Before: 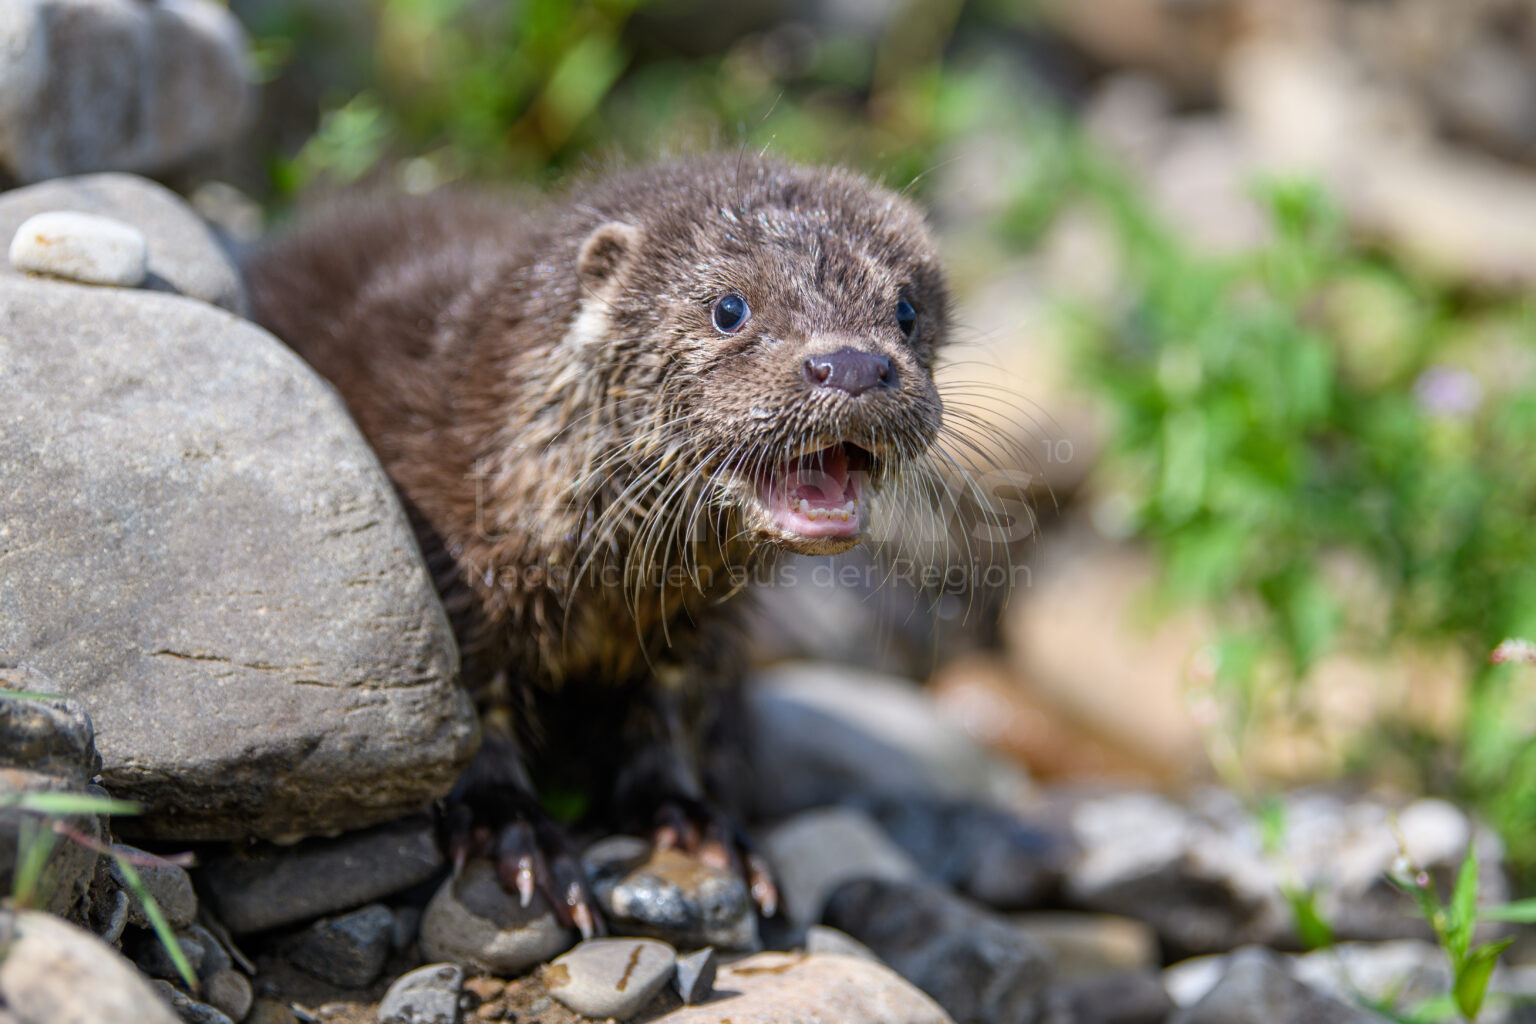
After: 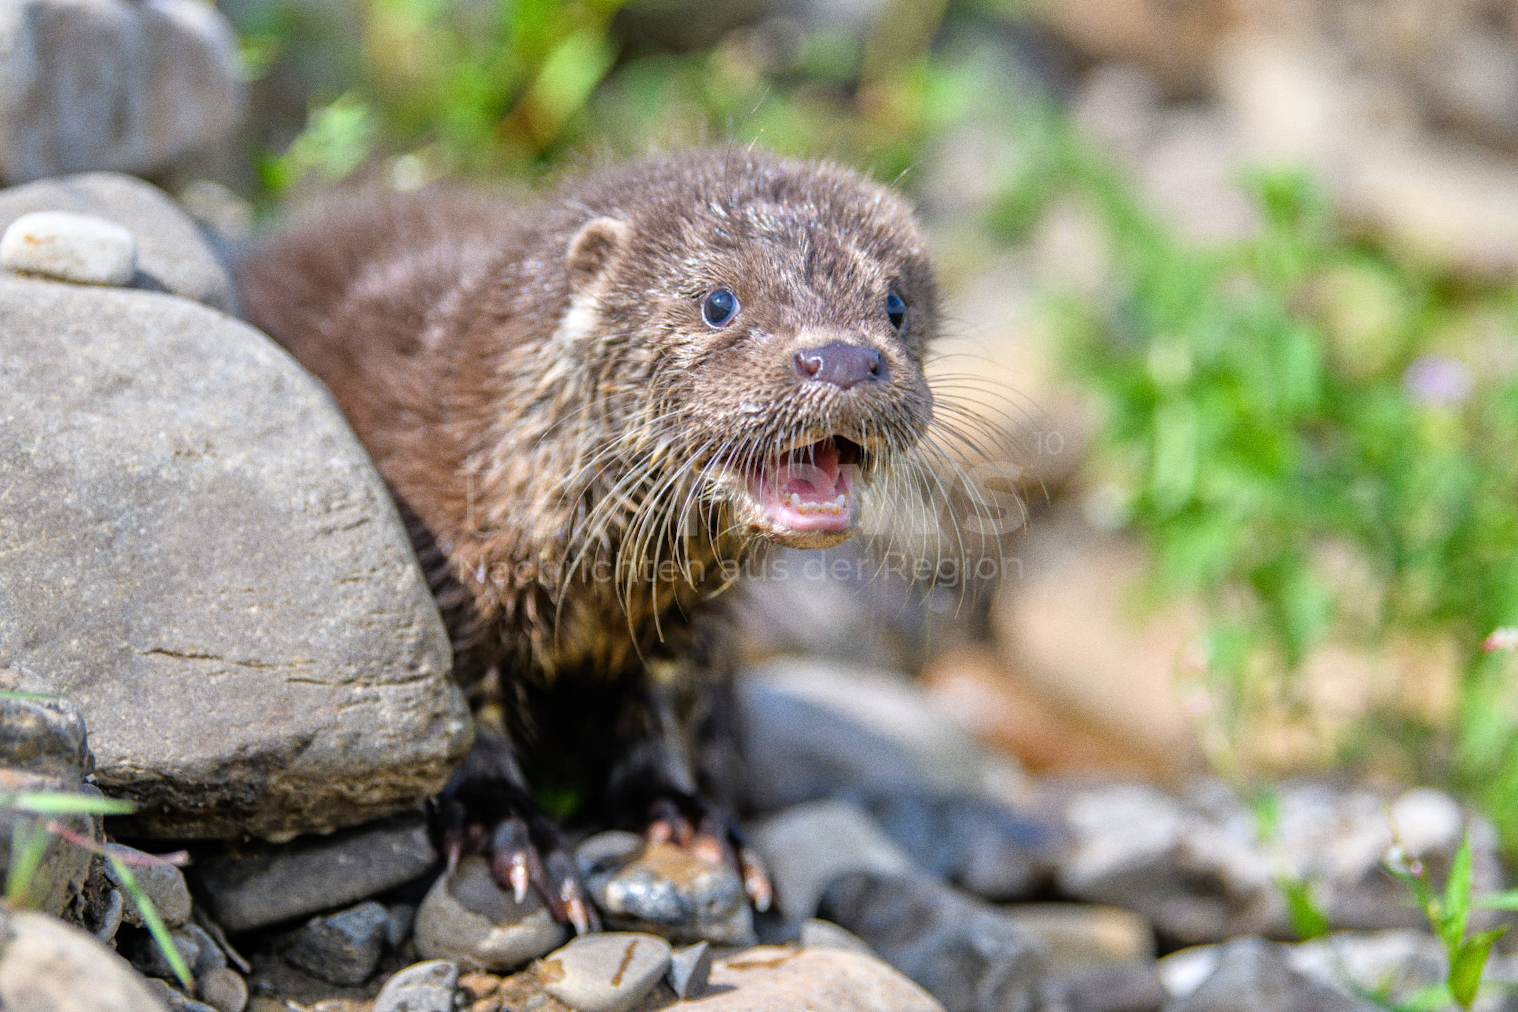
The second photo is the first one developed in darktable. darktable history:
tone equalizer: -7 EV 0.15 EV, -6 EV 0.6 EV, -5 EV 1.15 EV, -4 EV 1.33 EV, -3 EV 1.15 EV, -2 EV 0.6 EV, -1 EV 0.15 EV, mask exposure compensation -0.5 EV
rotate and perspective: rotation -0.45°, automatic cropping original format, crop left 0.008, crop right 0.992, crop top 0.012, crop bottom 0.988
grain: coarseness 0.09 ISO
